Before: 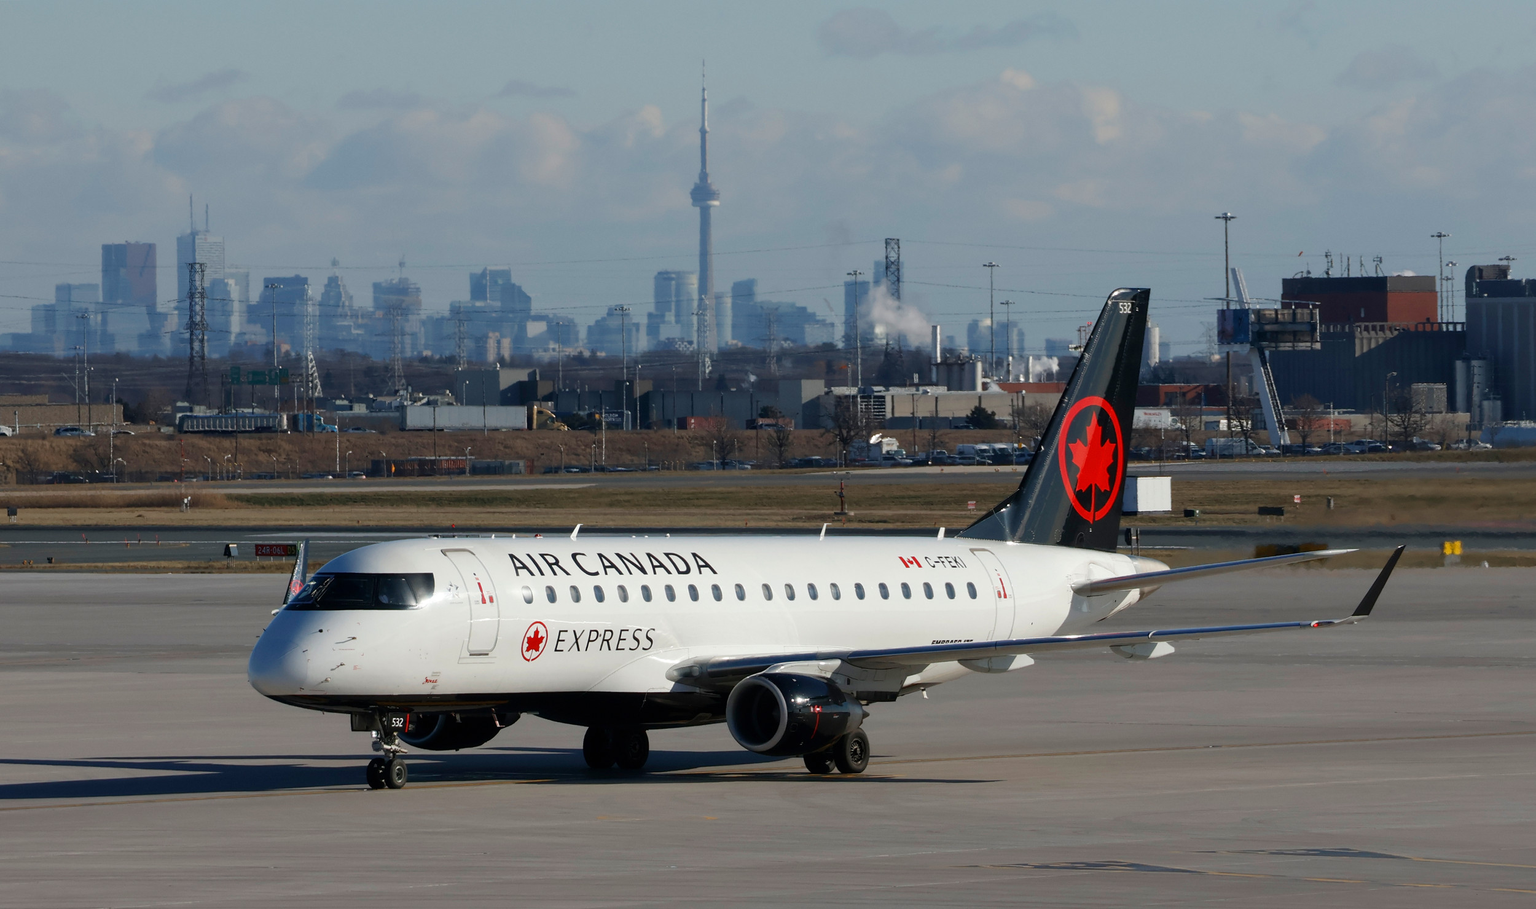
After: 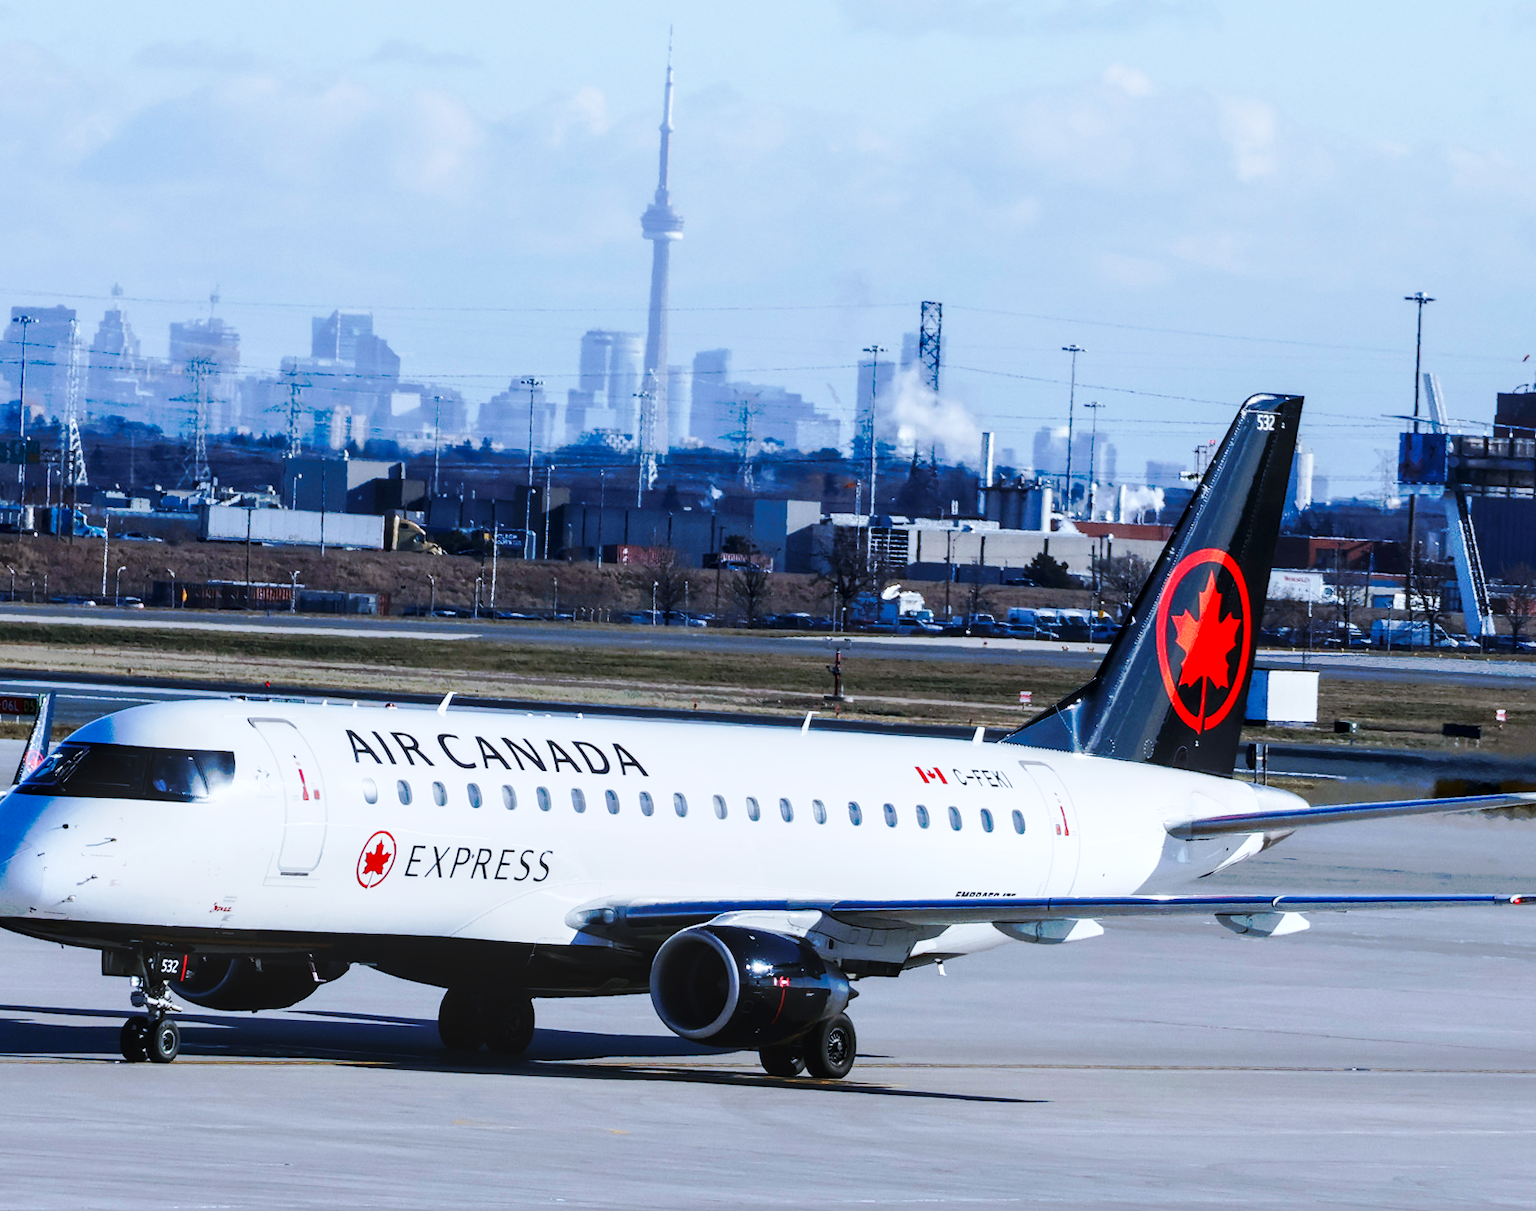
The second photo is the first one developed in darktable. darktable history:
base curve: curves: ch0 [(0, 0) (0.028, 0.03) (0.121, 0.232) (0.46, 0.748) (0.859, 0.968) (1, 1)], preserve colors none
tone equalizer: -8 EV -0.417 EV, -7 EV -0.389 EV, -6 EV -0.333 EV, -5 EV -0.222 EV, -3 EV 0.222 EV, -2 EV 0.333 EV, -1 EV 0.389 EV, +0 EV 0.417 EV, edges refinement/feathering 500, mask exposure compensation -1.57 EV, preserve details no
tone curve: curves: ch0 [(0, 0) (0.003, 0.003) (0.011, 0.011) (0.025, 0.024) (0.044, 0.044) (0.069, 0.068) (0.1, 0.098) (0.136, 0.133) (0.177, 0.174) (0.224, 0.22) (0.277, 0.272) (0.335, 0.329) (0.399, 0.392) (0.468, 0.46) (0.543, 0.607) (0.623, 0.676) (0.709, 0.75) (0.801, 0.828) (0.898, 0.912) (1, 1)], preserve colors none
local contrast: on, module defaults
crop and rotate: angle -3.27°, left 14.277%, top 0.028%, right 10.766%, bottom 0.028%
white balance: red 0.871, blue 1.249
